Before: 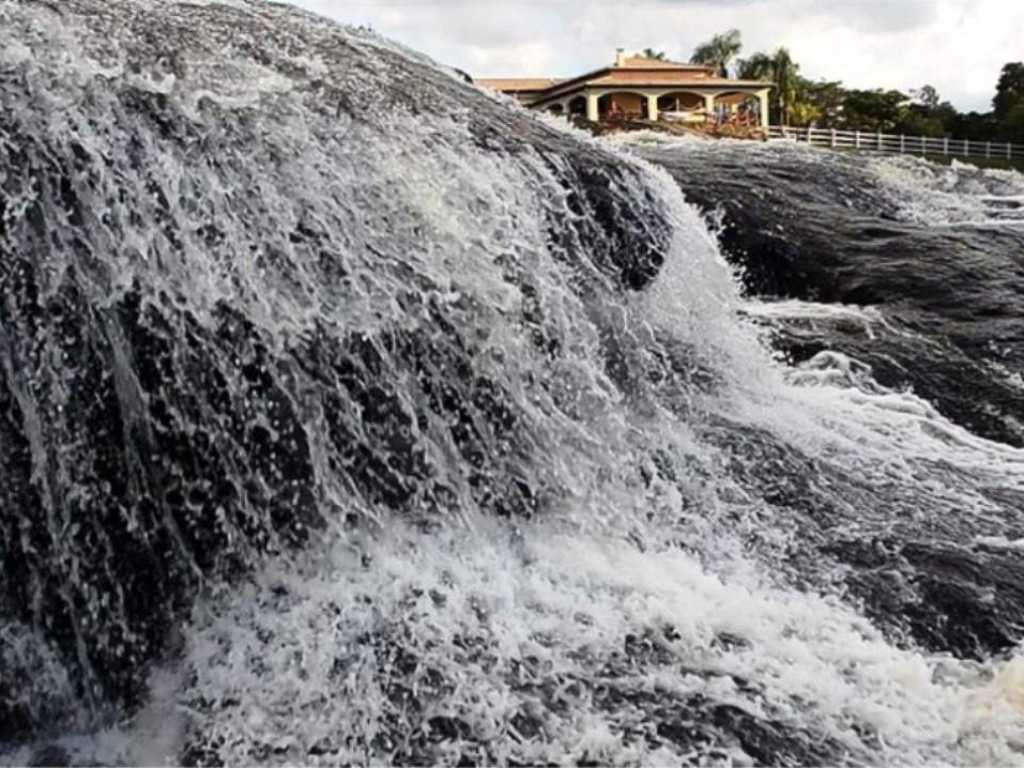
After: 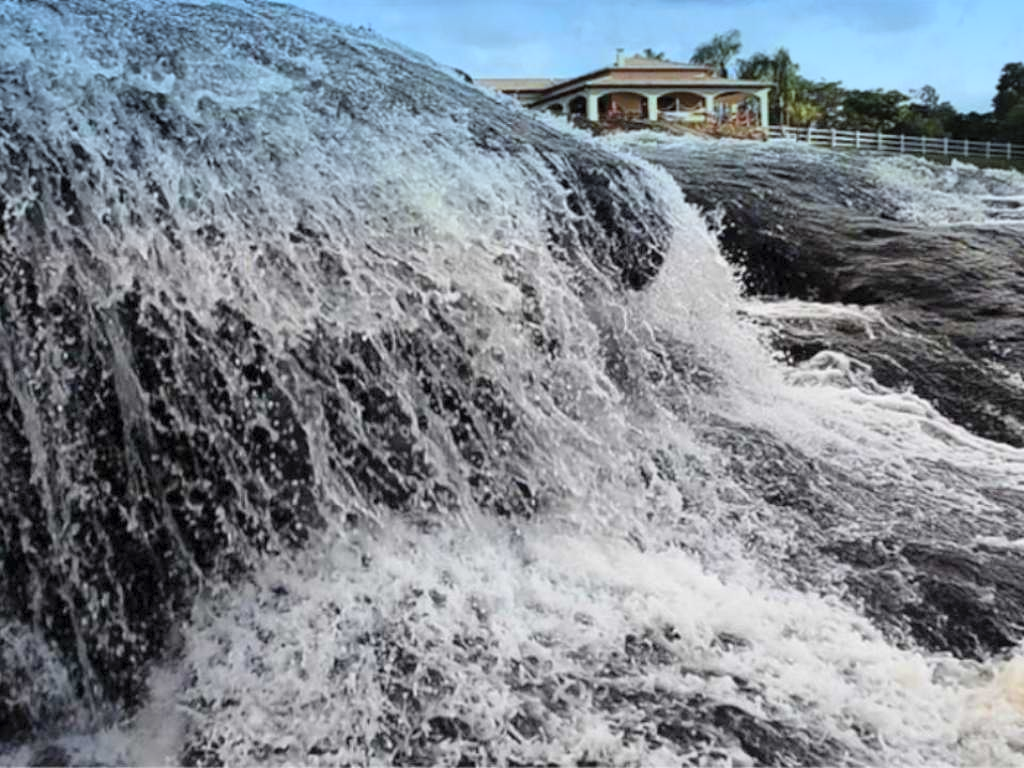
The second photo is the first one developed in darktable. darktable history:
contrast brightness saturation: brightness 0.13
graduated density: density 2.02 EV, hardness 44%, rotation 0.374°, offset 8.21, hue 208.8°, saturation 97%
